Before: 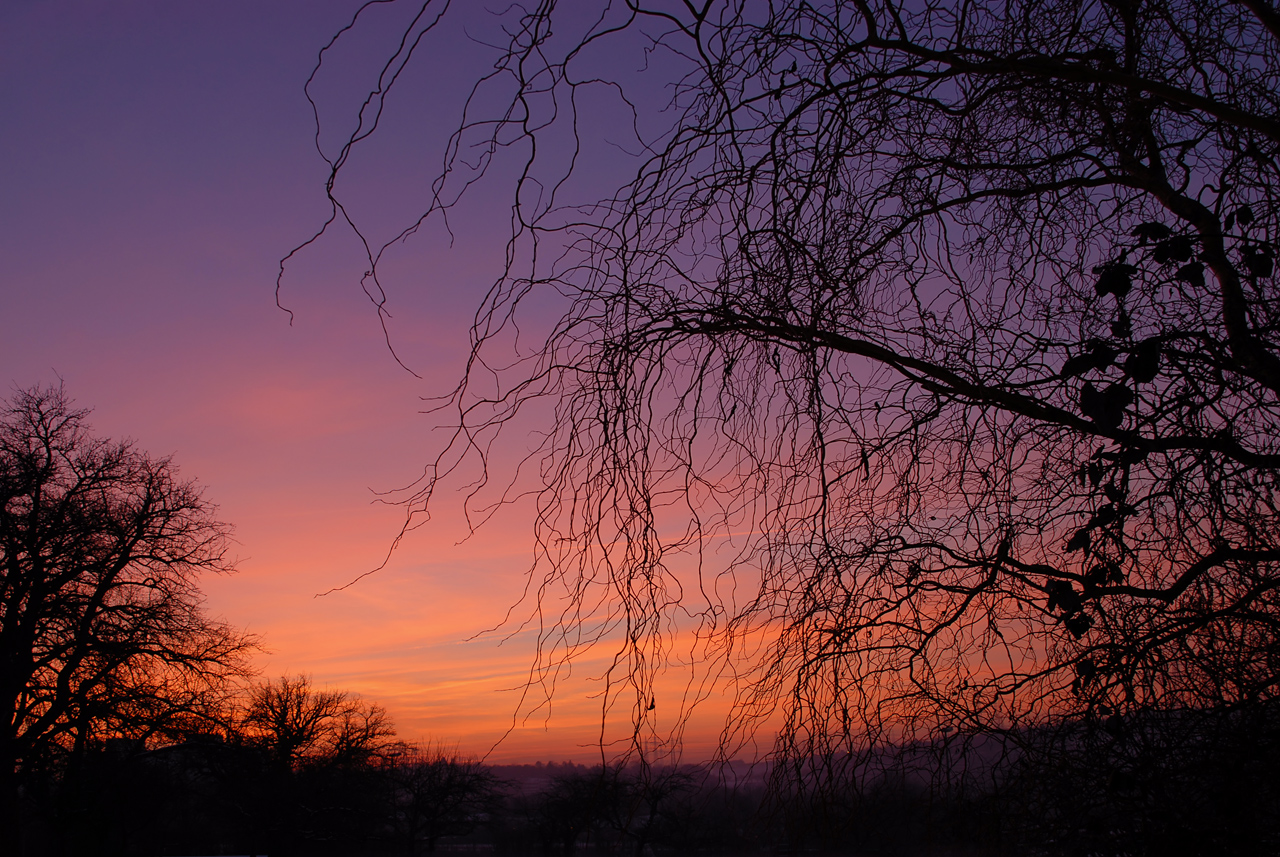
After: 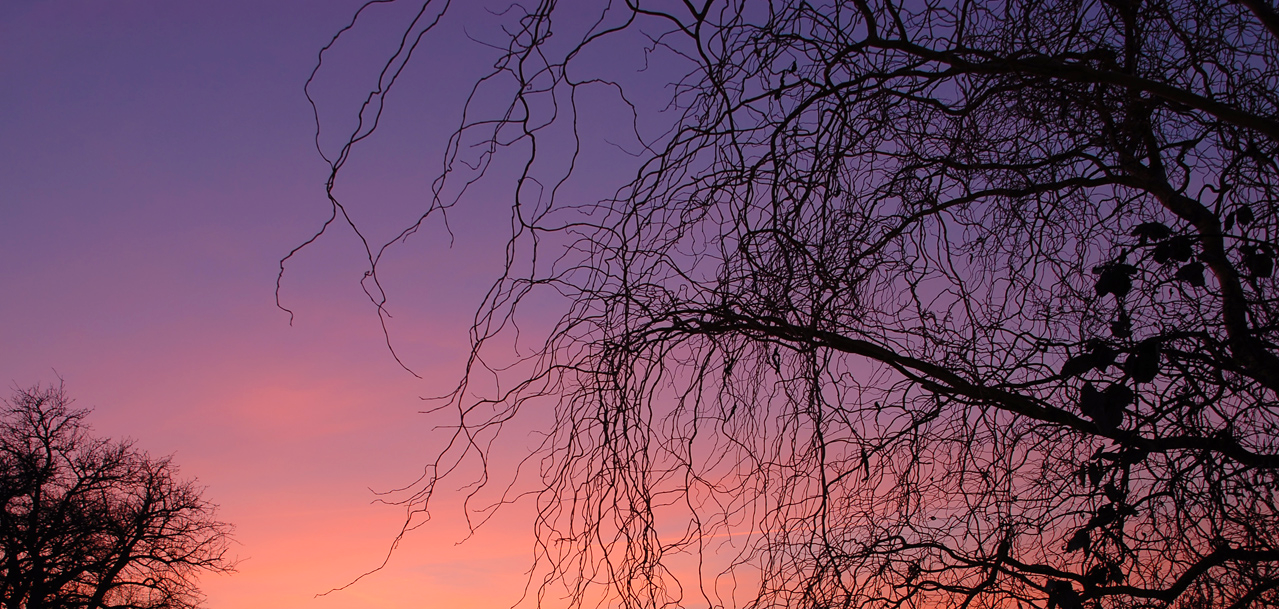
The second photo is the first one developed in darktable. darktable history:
exposure: black level correction 0, exposure 0.498 EV, compensate highlight preservation false
crop: right 0.001%, bottom 28.883%
